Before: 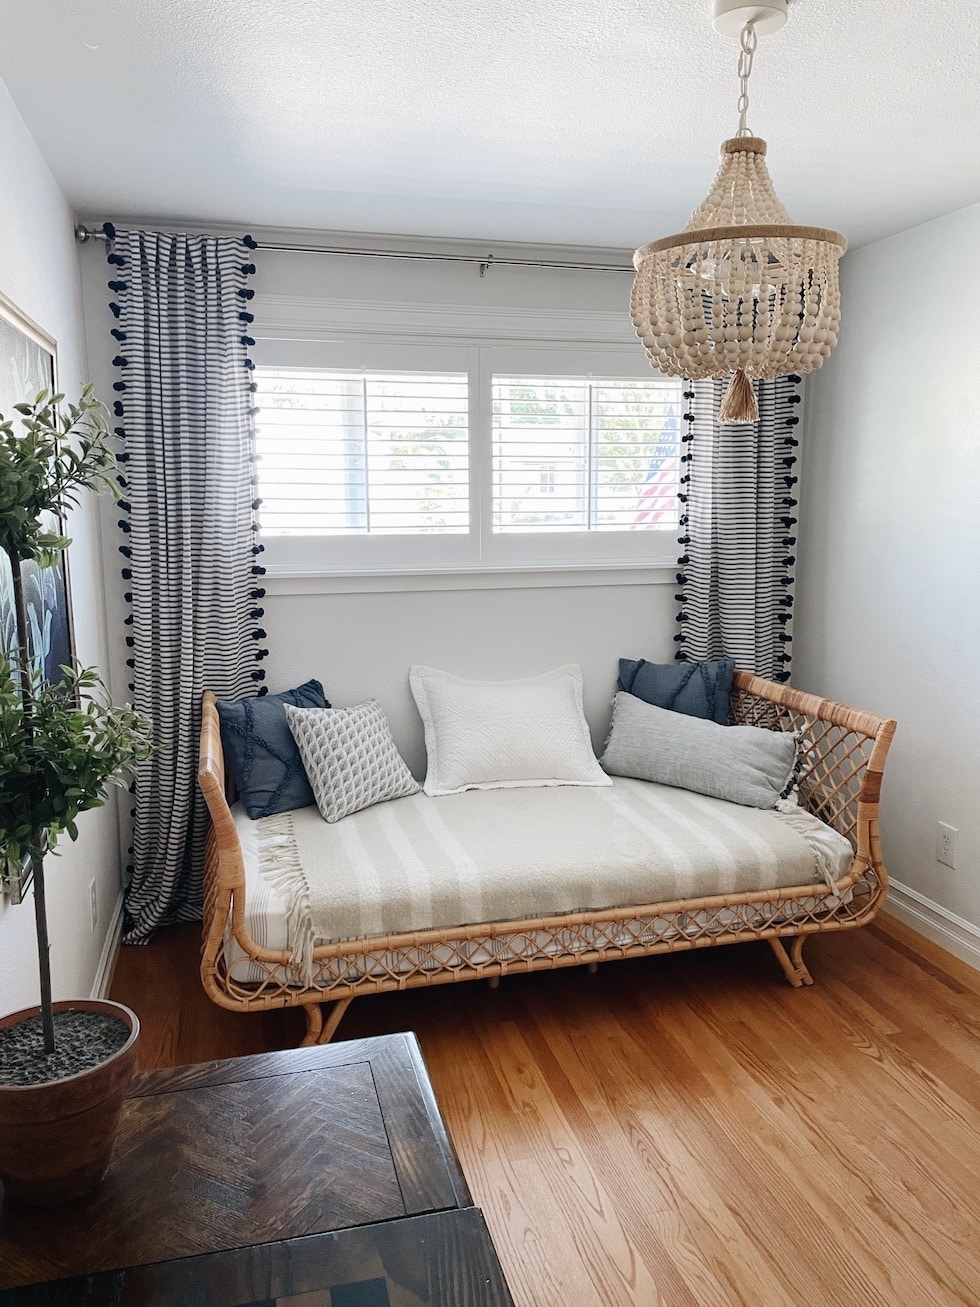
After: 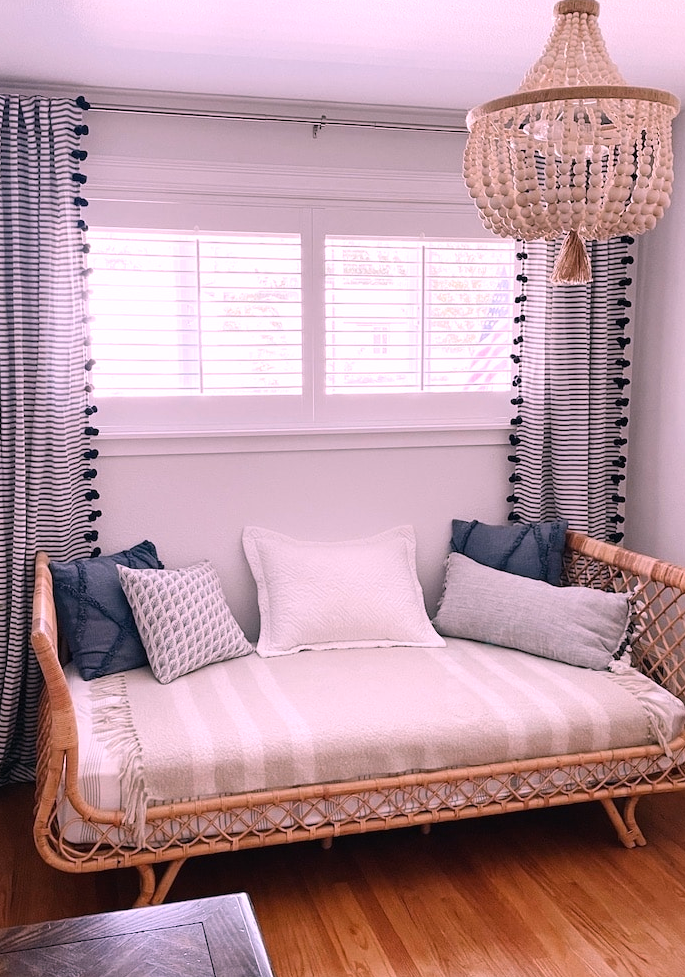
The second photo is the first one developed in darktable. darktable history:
white balance: red 1.188, blue 1.11
crop and rotate: left 17.046%, top 10.659%, right 12.989%, bottom 14.553%
